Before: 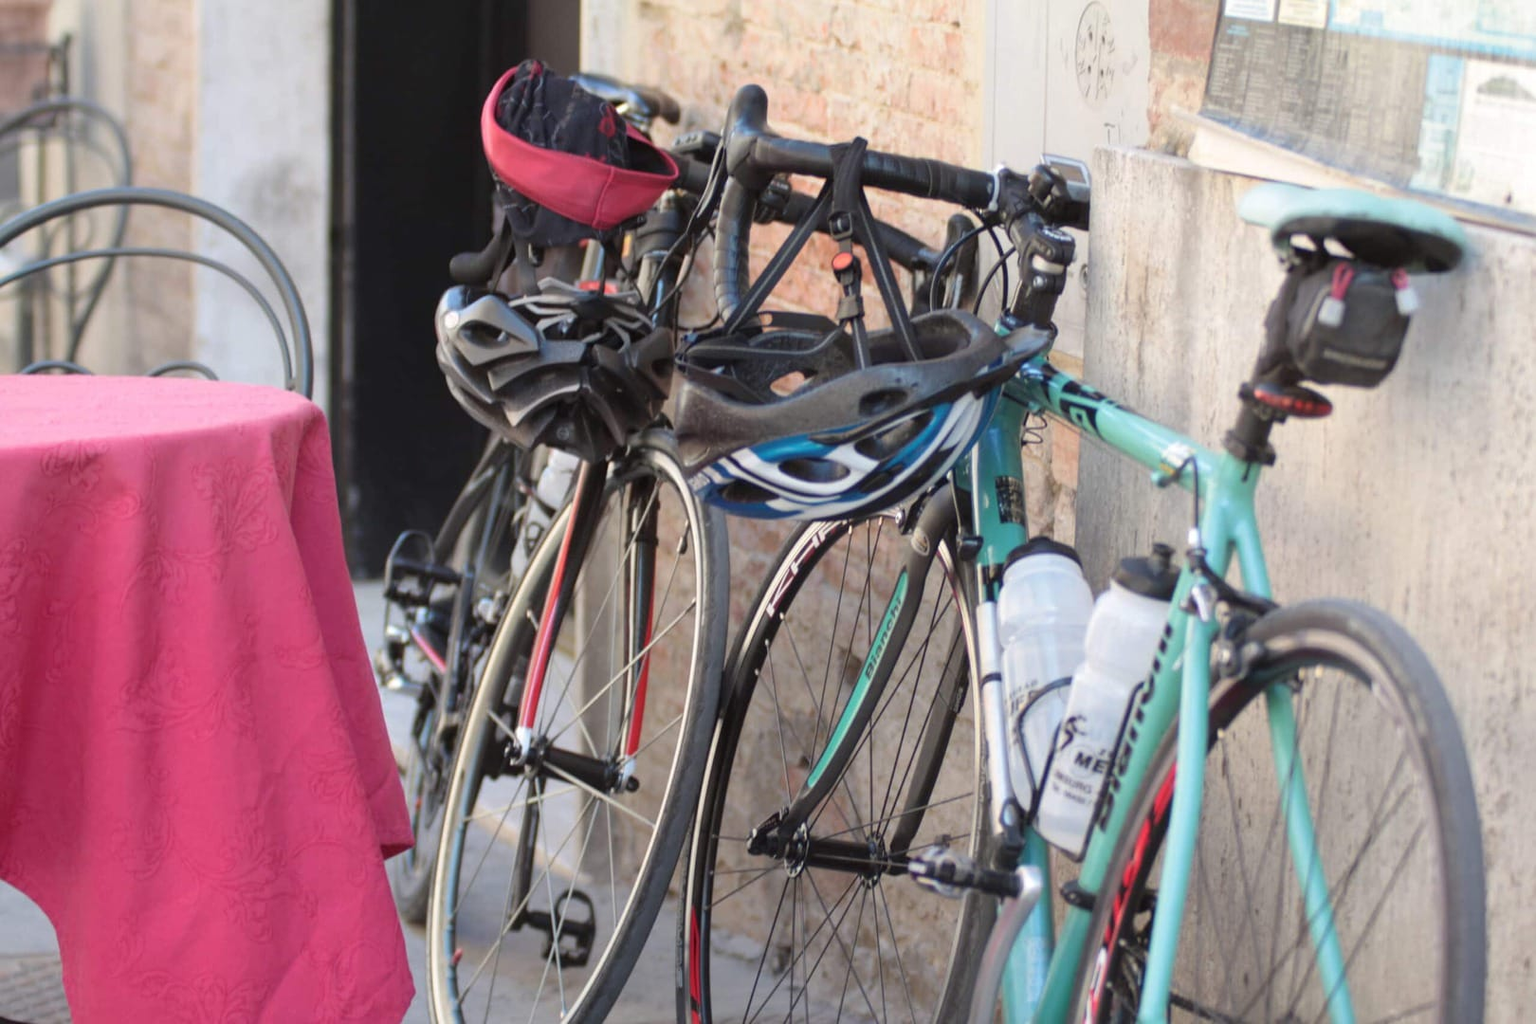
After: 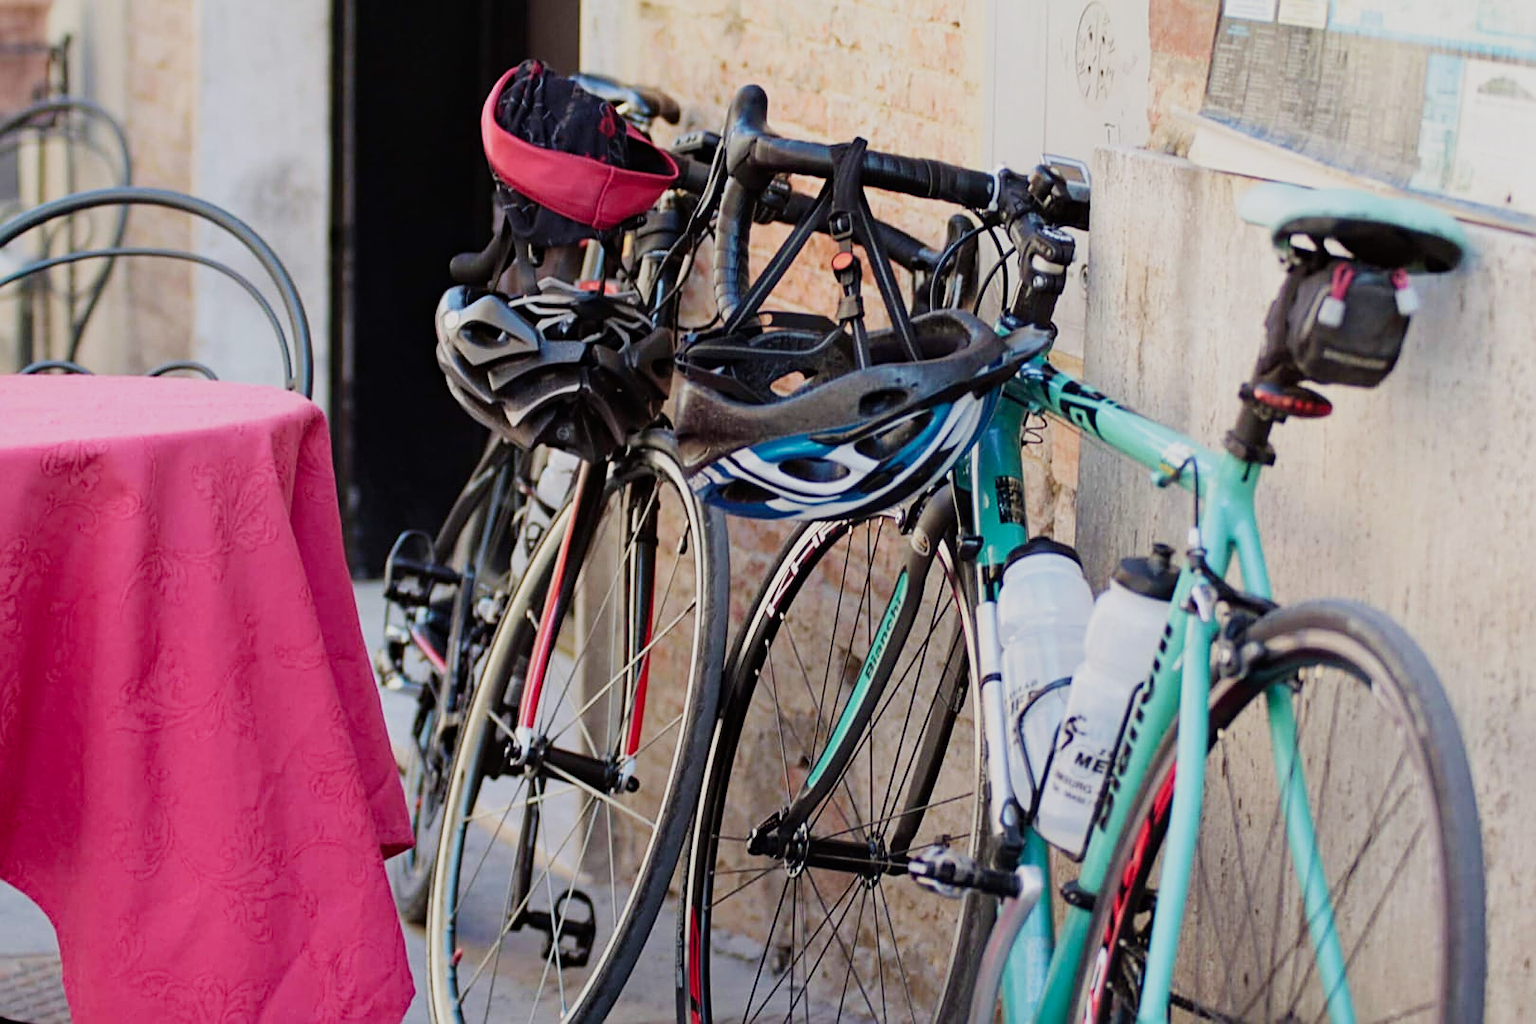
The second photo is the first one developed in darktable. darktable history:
sigmoid: skew -0.2, preserve hue 0%, red attenuation 0.1, red rotation 0.035, green attenuation 0.1, green rotation -0.017, blue attenuation 0.15, blue rotation -0.052, base primaries Rec2020
haze removal: compatibility mode true, adaptive false
sharpen: on, module defaults
velvia: strength 27%
